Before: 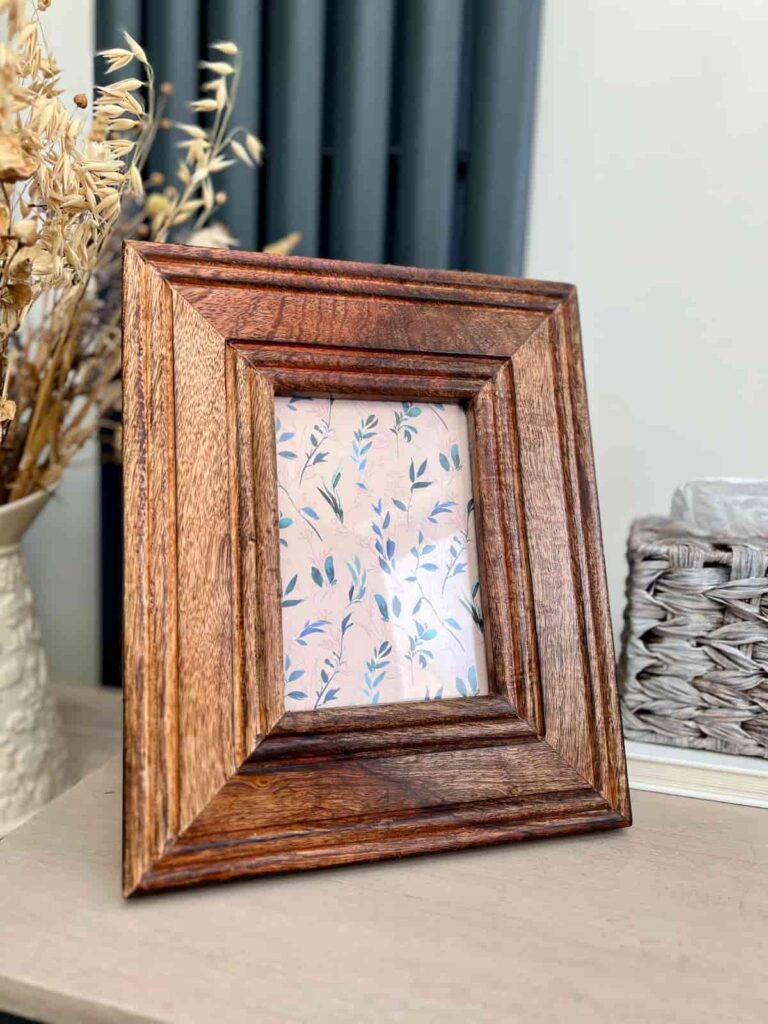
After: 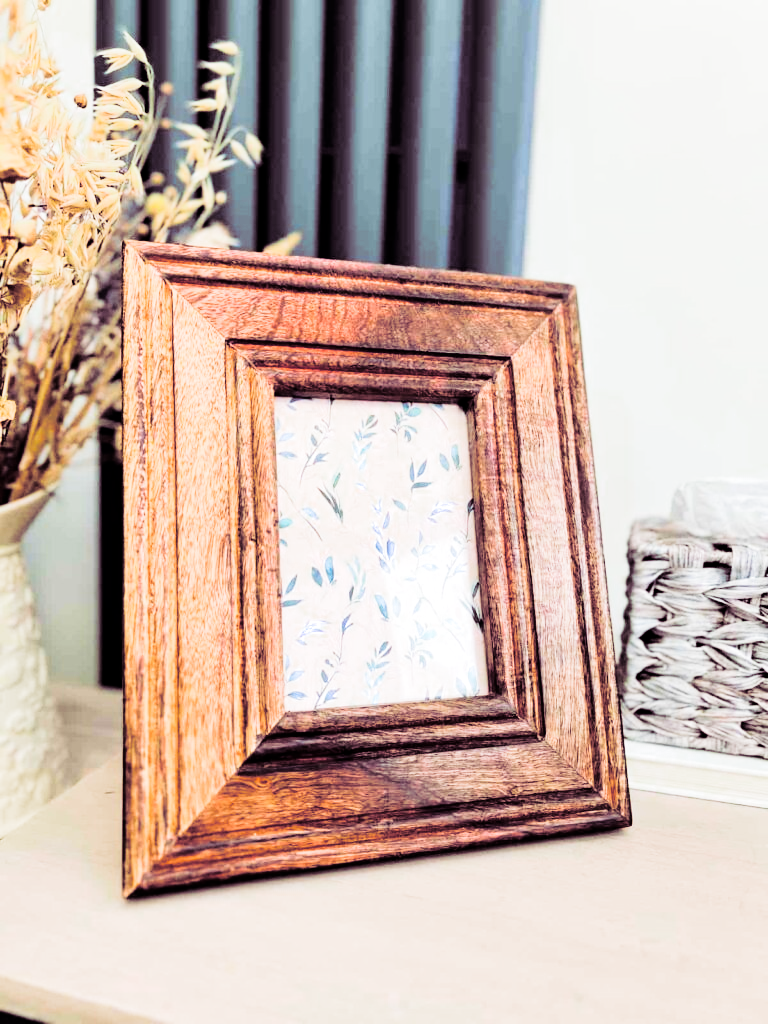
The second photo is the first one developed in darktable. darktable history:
split-toning: shadows › hue 316.8°, shadows › saturation 0.47, highlights › hue 201.6°, highlights › saturation 0, balance -41.97, compress 28.01%
tone curve: curves: ch0 [(0, 0) (0.004, 0) (0.133, 0.071) (0.325, 0.456) (0.832, 0.957) (1, 1)], color space Lab, linked channels, preserve colors none
tone equalizer: on, module defaults
